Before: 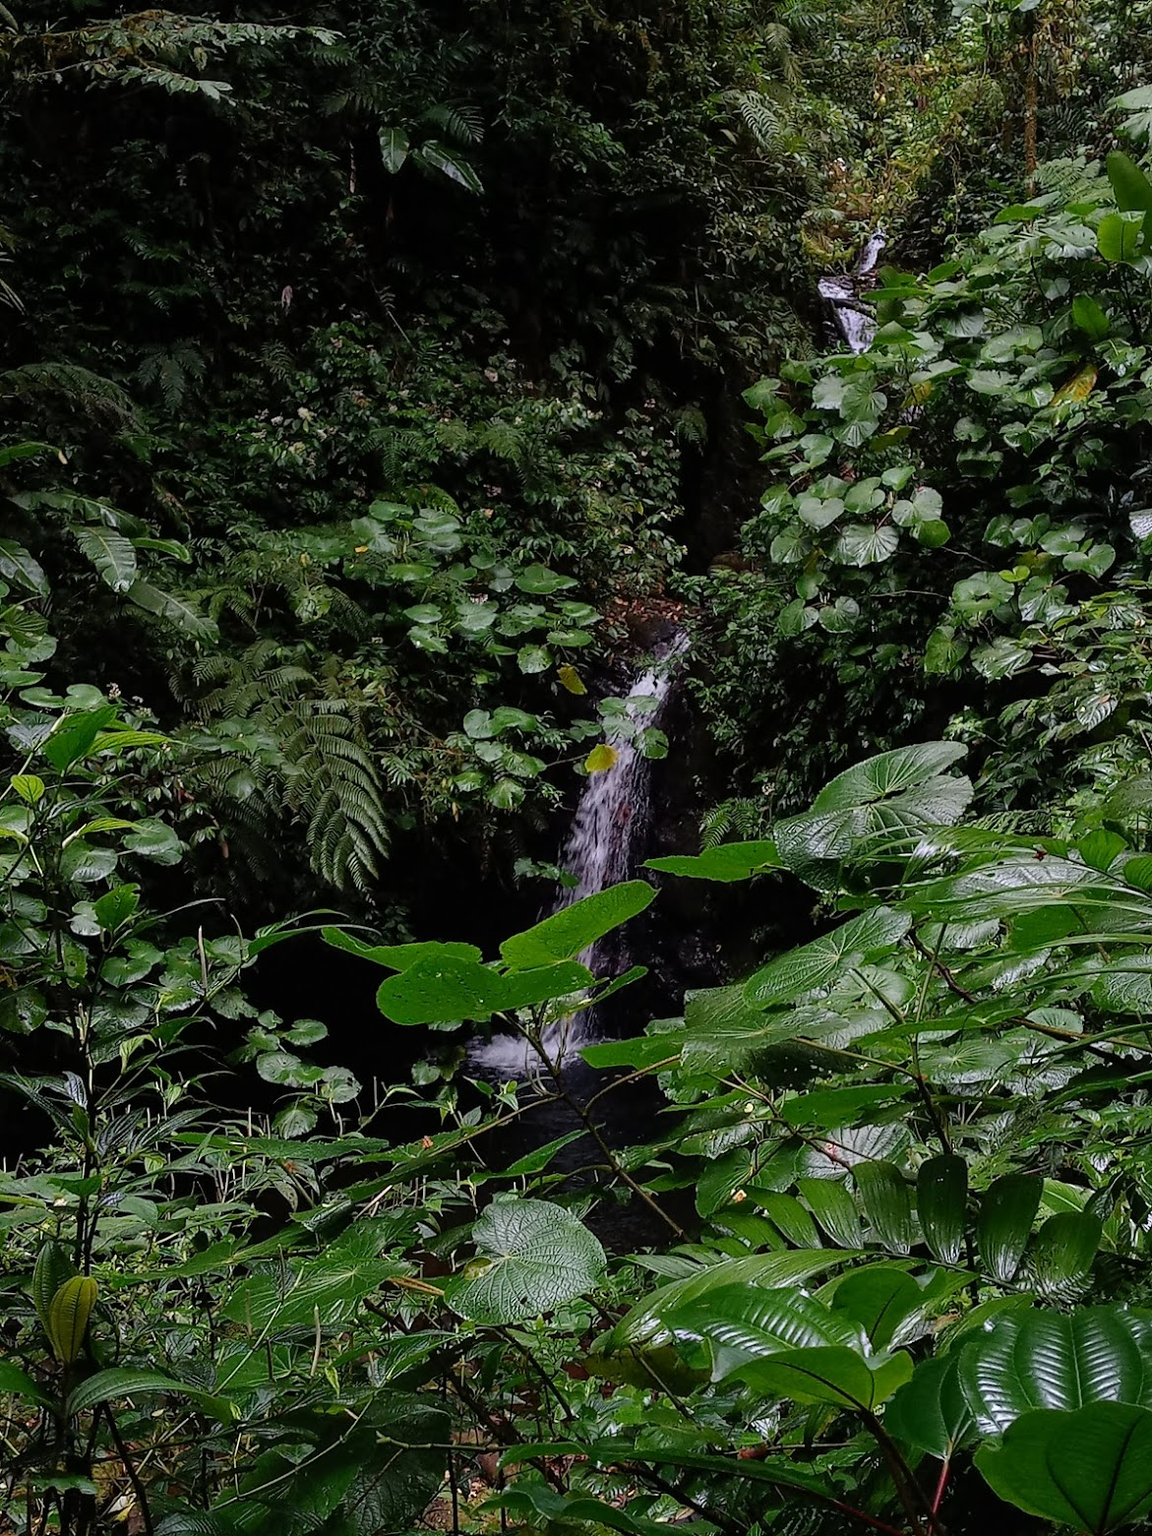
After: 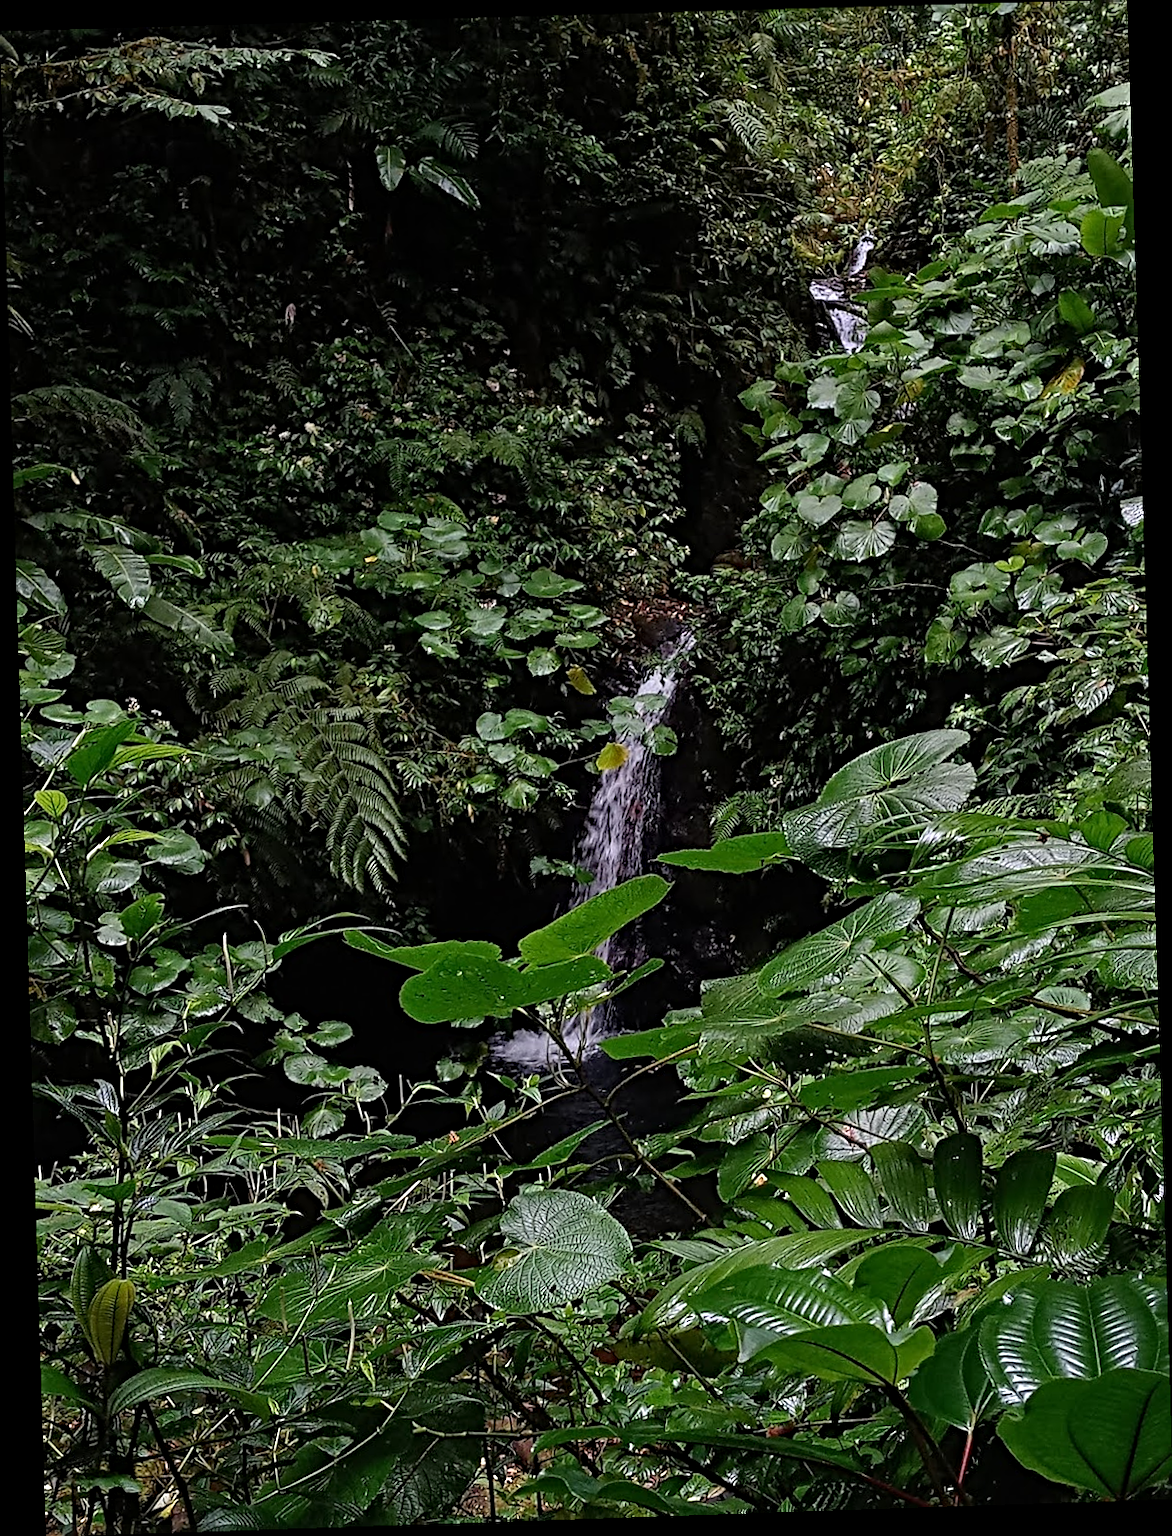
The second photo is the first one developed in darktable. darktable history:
sharpen: radius 4.883
rotate and perspective: rotation -1.77°, lens shift (horizontal) 0.004, automatic cropping off
